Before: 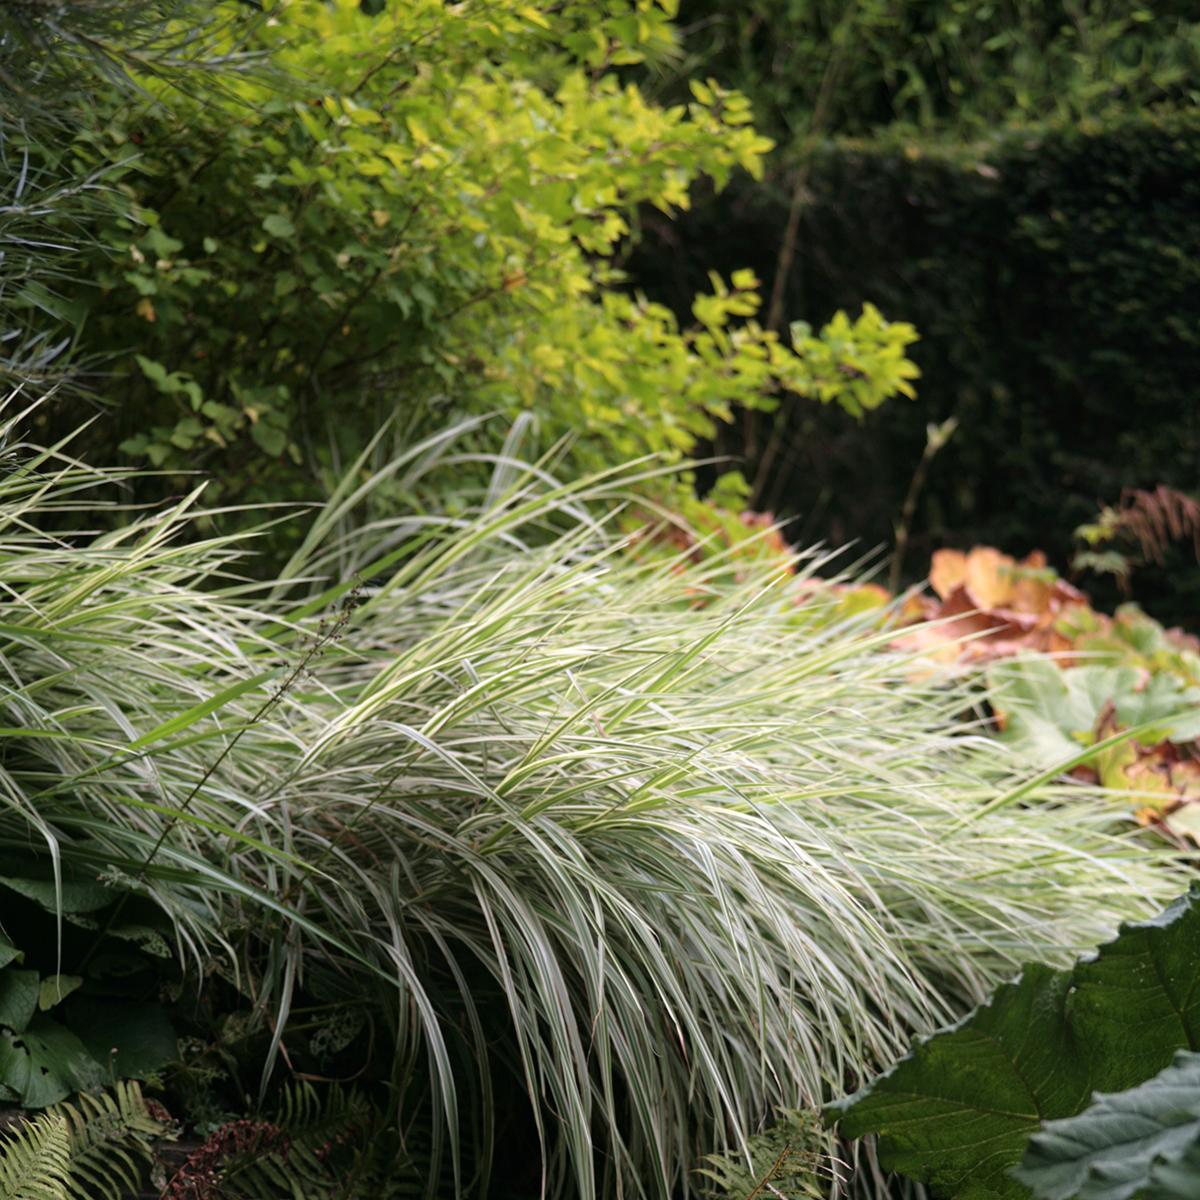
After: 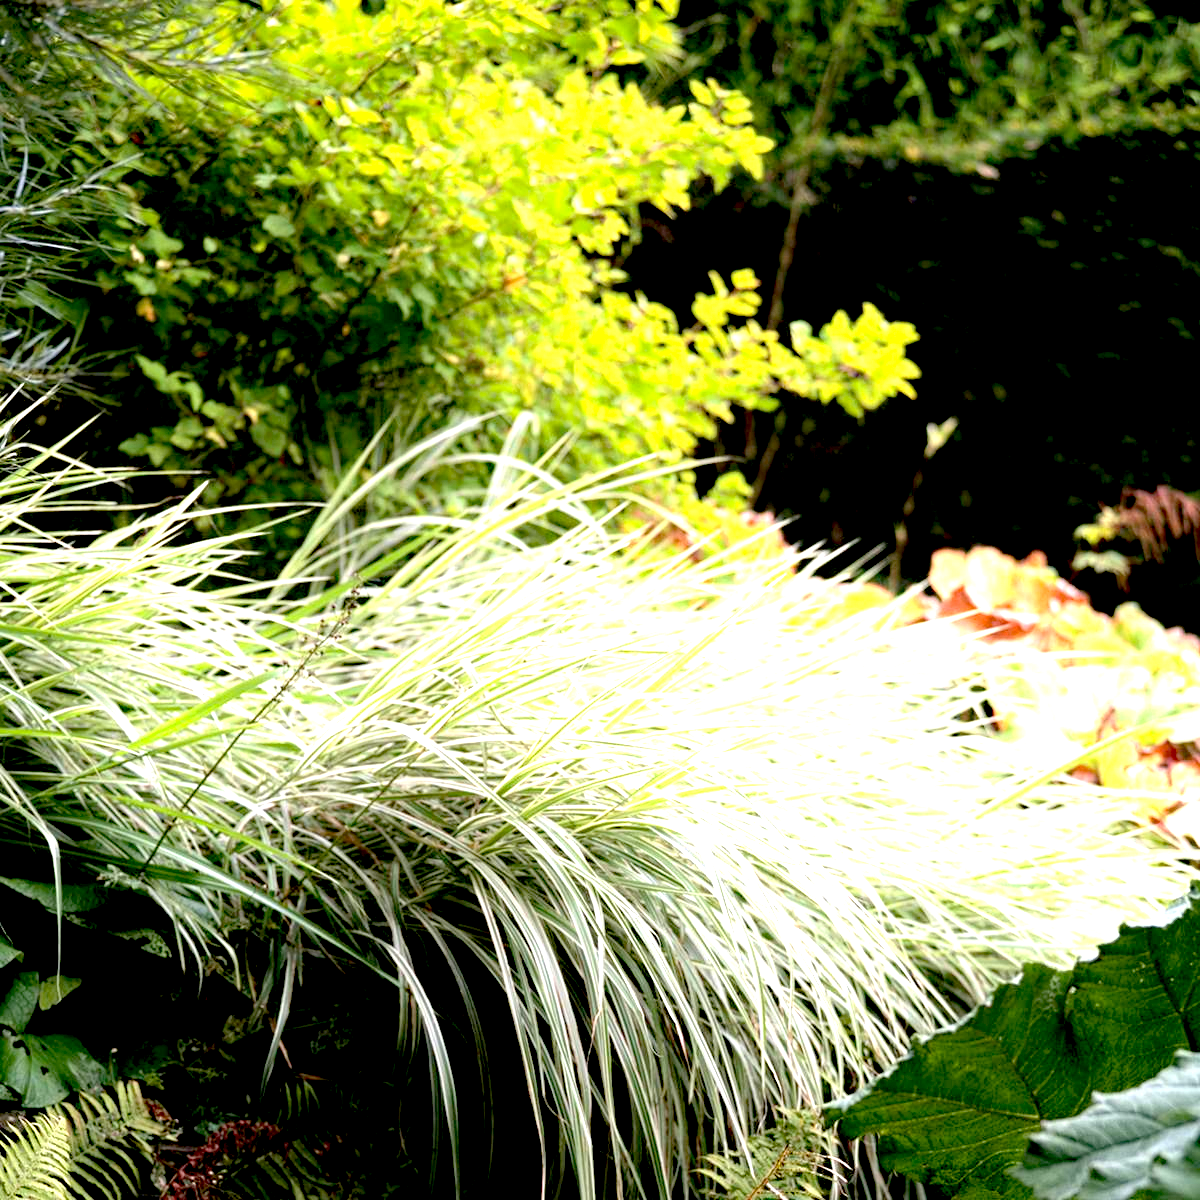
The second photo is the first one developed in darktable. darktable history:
contrast equalizer: y [[0.439, 0.44, 0.442, 0.457, 0.493, 0.498], [0.5 ×6], [0.5 ×6], [0 ×6], [0 ×6]], mix 0.76
exposure: black level correction 0.016, exposure 1.774 EV, compensate highlight preservation false
